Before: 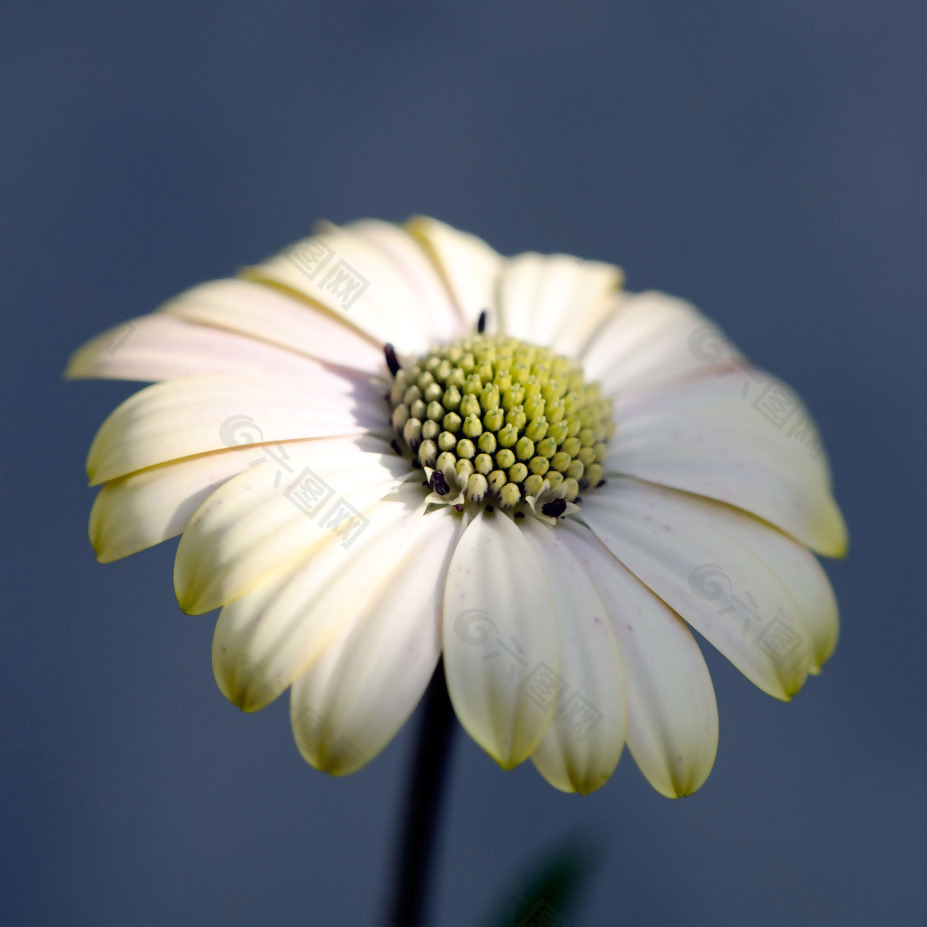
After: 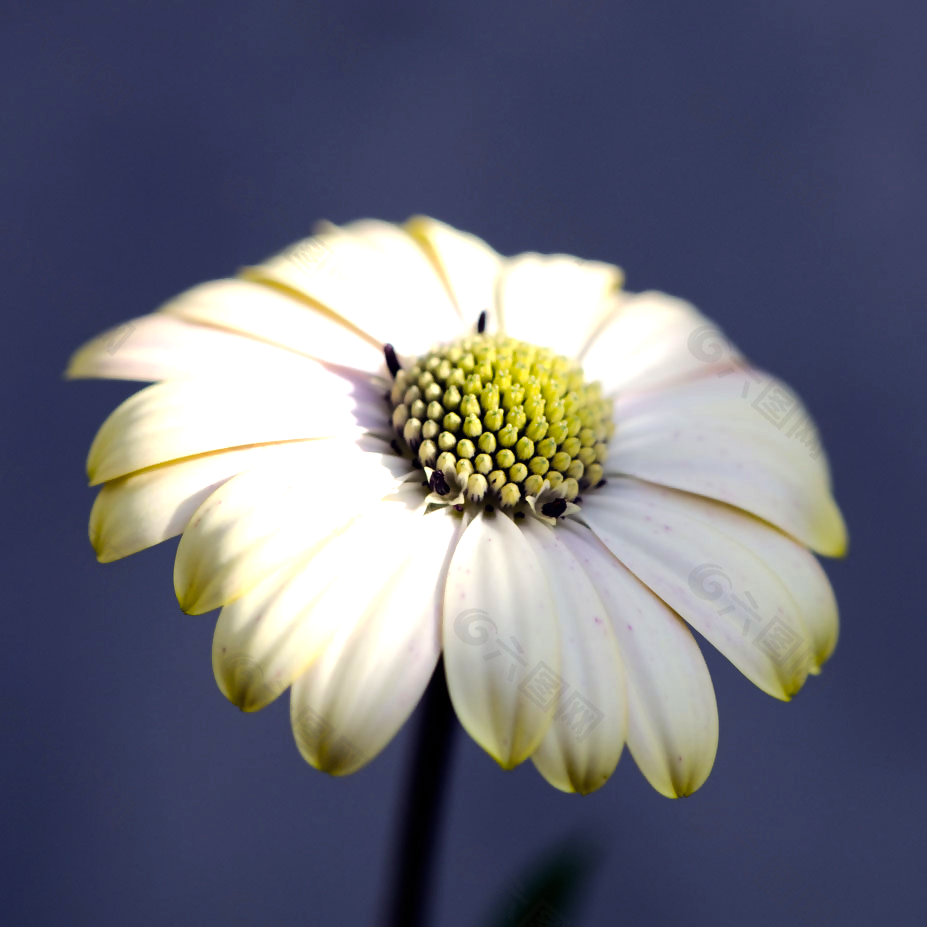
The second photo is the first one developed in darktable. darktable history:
color balance rgb: shadows lift › luminance 0.659%, shadows lift › chroma 6.755%, shadows lift › hue 299.53°, perceptual saturation grading › global saturation 0.016%, perceptual brilliance grading › highlights 17.178%, perceptual brilliance grading › mid-tones 32.368%, perceptual brilliance grading › shadows -31.546%, global vibrance 20%
